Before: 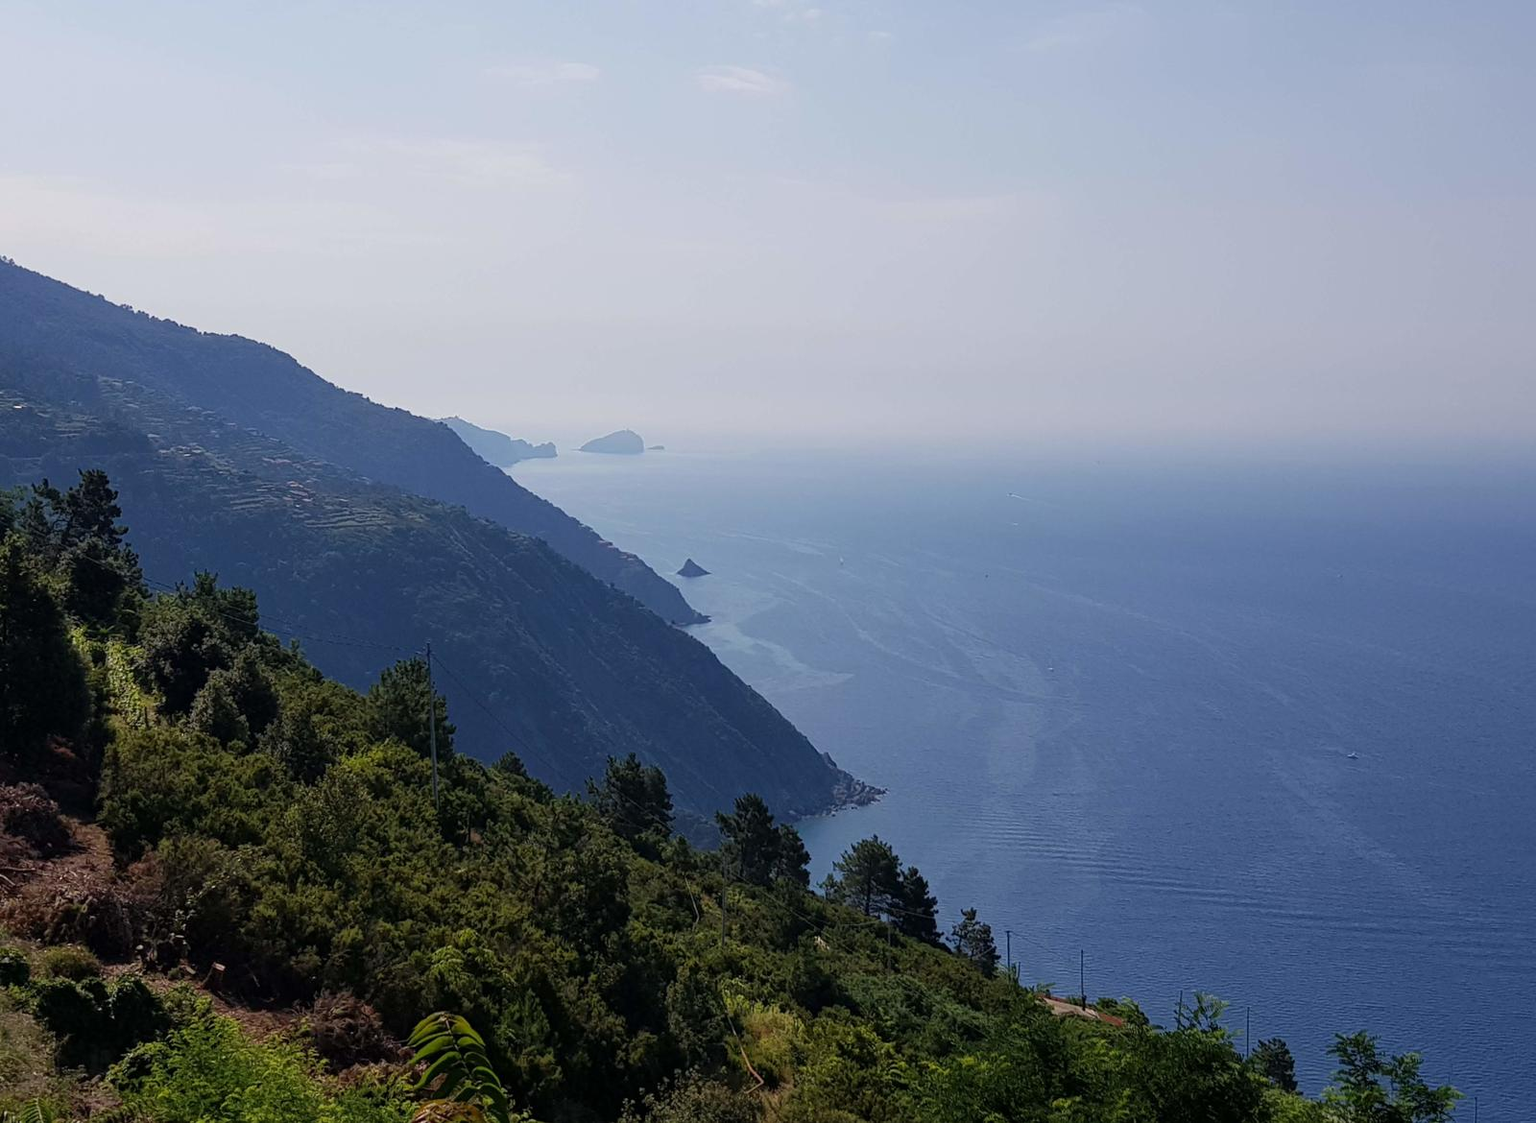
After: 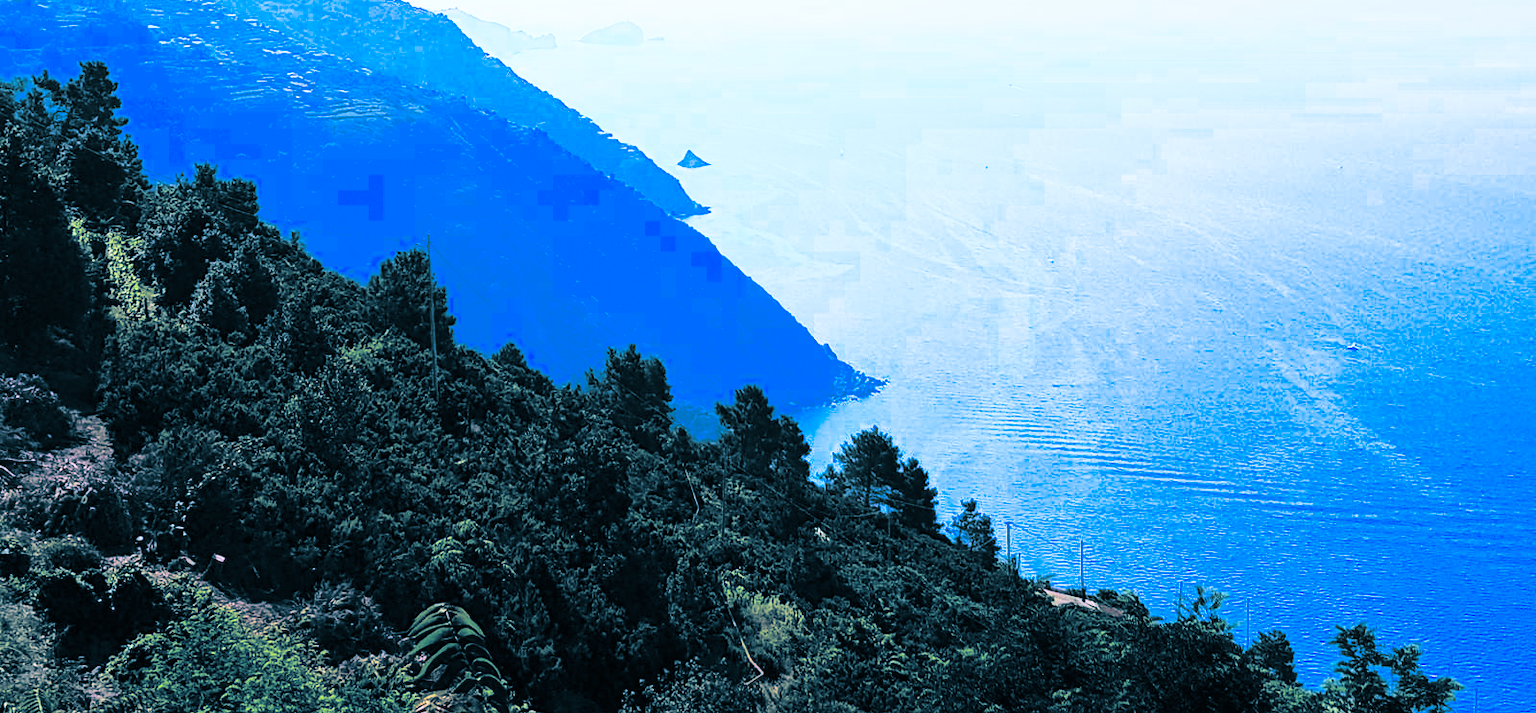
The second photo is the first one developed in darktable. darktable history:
white balance: red 0.948, green 1.02, blue 1.176
crop and rotate: top 36.435%
split-toning: shadows › hue 212.4°, balance -70
contrast brightness saturation: contrast 0.2, brightness 0.16, saturation 0.22
base curve: curves: ch0 [(0, 0) (0.028, 0.03) (0.121, 0.232) (0.46, 0.748) (0.859, 0.968) (1, 1)], preserve colors none
color contrast: green-magenta contrast 1.55, blue-yellow contrast 1.83
